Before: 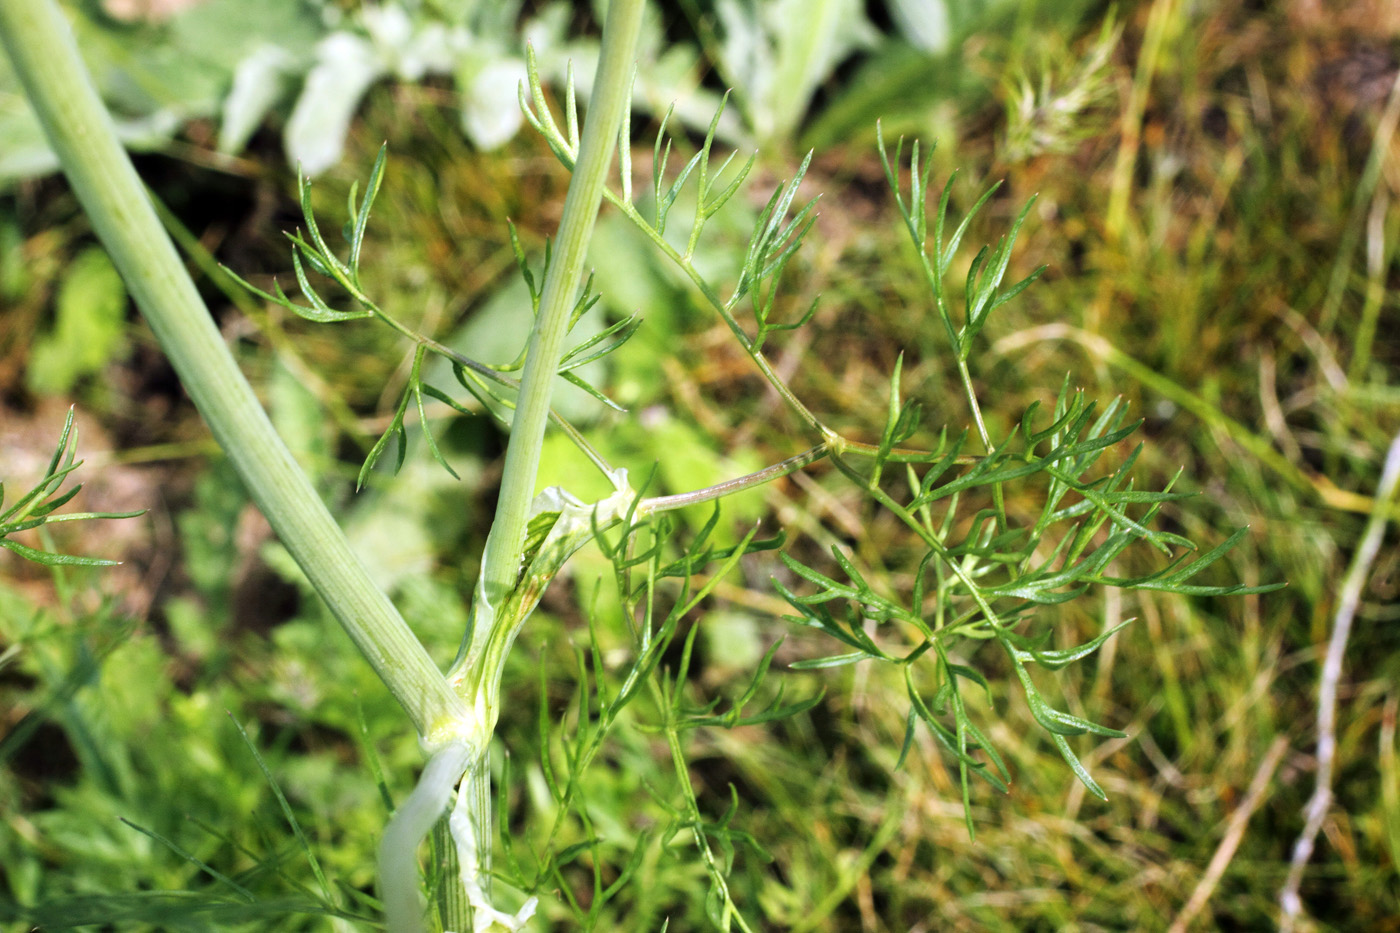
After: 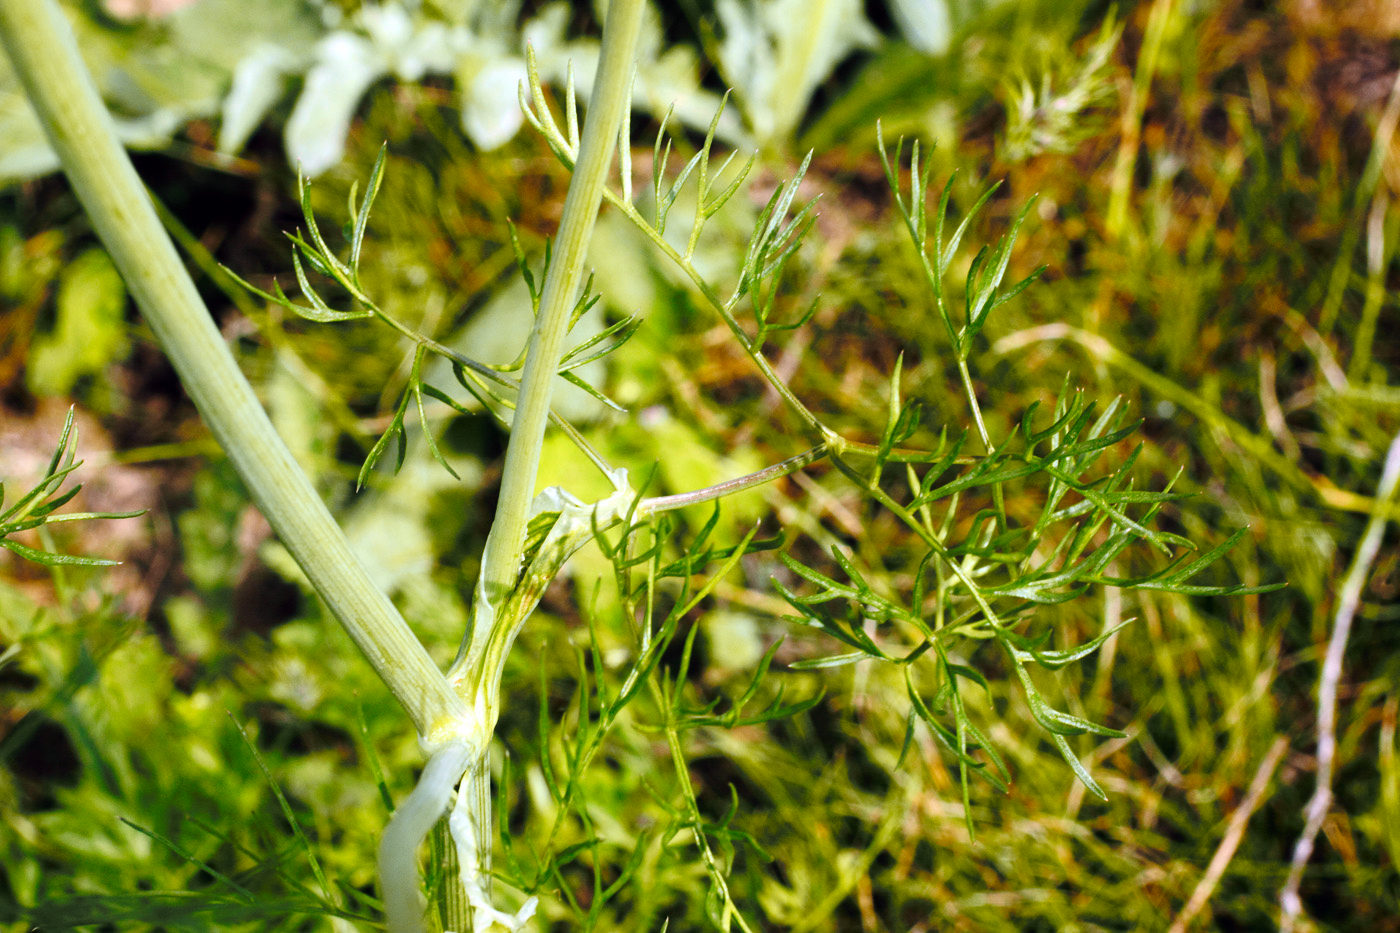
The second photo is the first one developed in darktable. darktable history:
base curve: curves: ch0 [(0, 0) (0.073, 0.04) (0.157, 0.139) (0.492, 0.492) (0.758, 0.758) (1, 1)], preserve colors none
tone curve: curves: ch0 [(0, 0) (0.15, 0.17) (0.452, 0.437) (0.611, 0.588) (0.751, 0.749) (1, 1)]; ch1 [(0, 0) (0.325, 0.327) (0.413, 0.442) (0.475, 0.467) (0.512, 0.522) (0.541, 0.55) (0.617, 0.612) (0.695, 0.697) (1, 1)]; ch2 [(0, 0) (0.386, 0.397) (0.452, 0.459) (0.505, 0.498) (0.536, 0.546) (0.574, 0.571) (0.633, 0.653) (1, 1)], color space Lab, independent channels, preserve colors none
